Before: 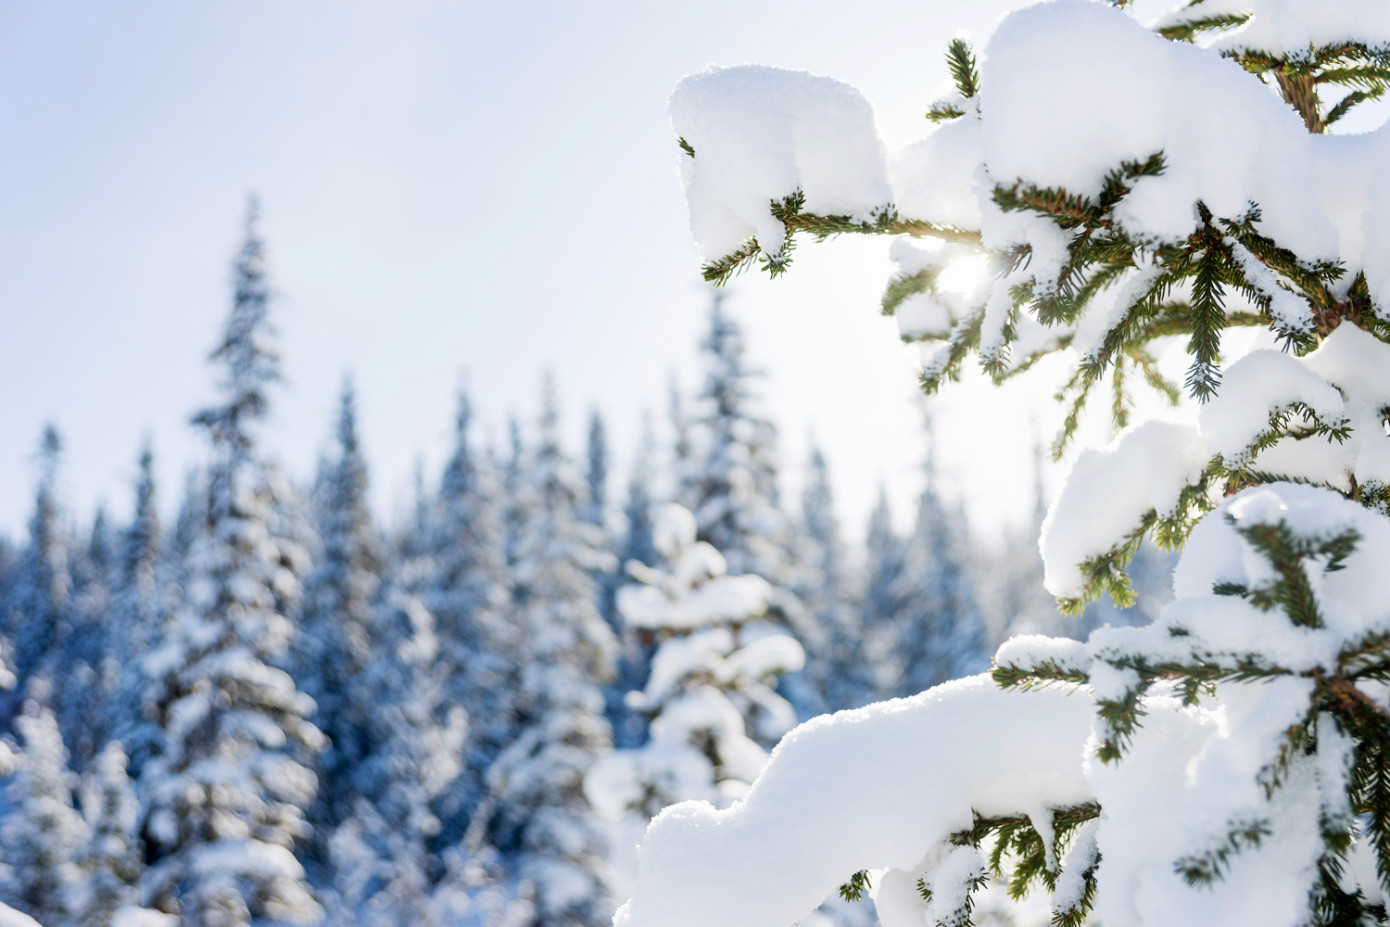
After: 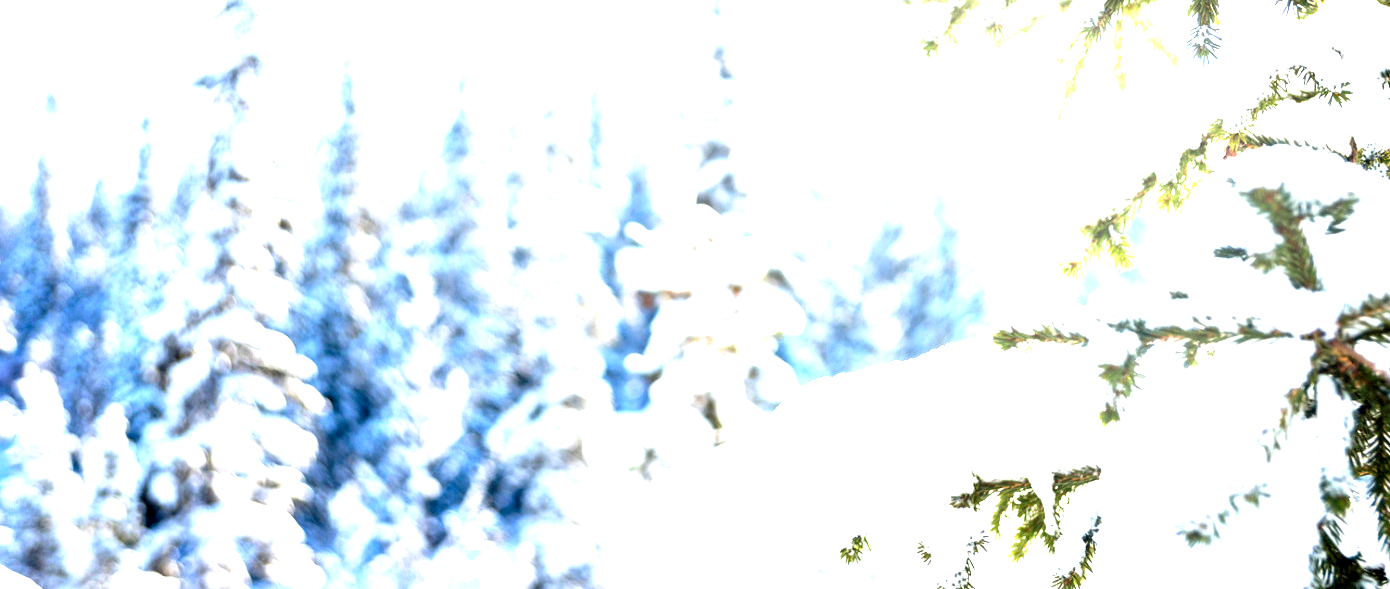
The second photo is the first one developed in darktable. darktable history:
exposure: black level correction 0.001, exposure 2 EV, compensate highlight preservation false
crop and rotate: top 36.435%
